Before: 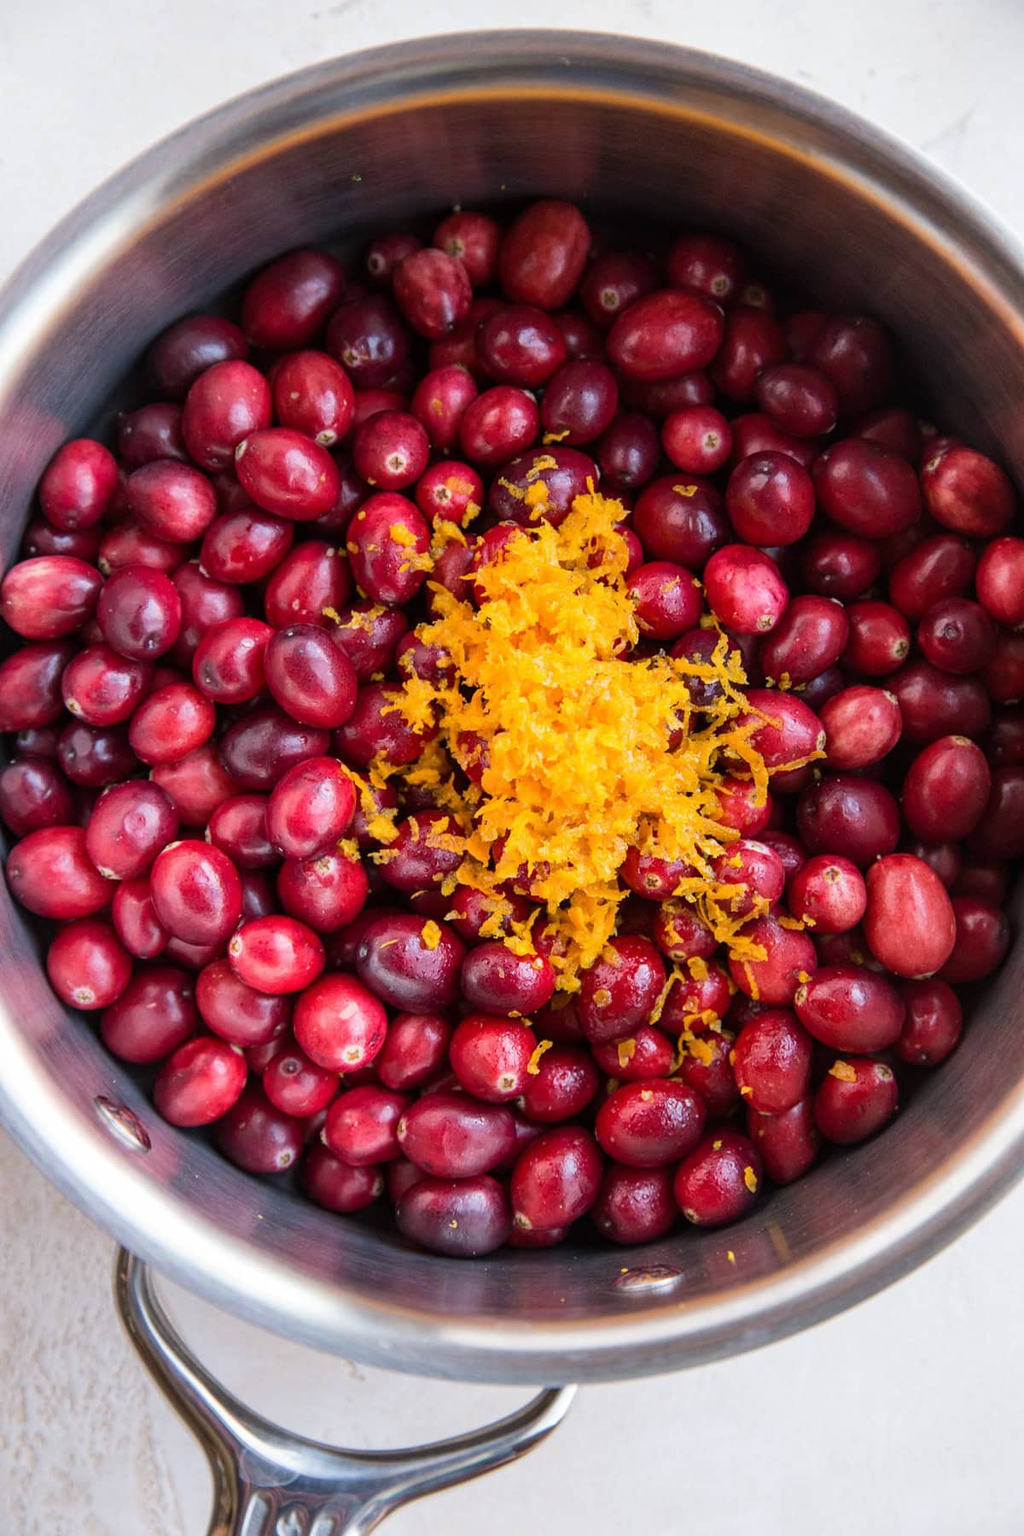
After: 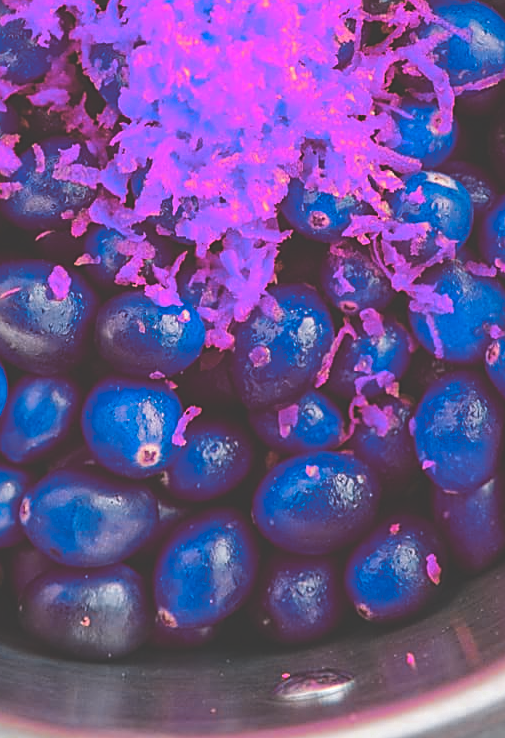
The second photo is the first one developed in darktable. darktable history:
exposure: black level correction -0.041, exposure 0.064 EV, compensate highlight preservation false
contrast brightness saturation: contrast 0.1, brightness 0.02, saturation 0.02
crop: left 37.221%, top 45.169%, right 20.63%, bottom 13.777%
color zones: curves: ch0 [(0.826, 0.353)]; ch1 [(0.242, 0.647) (0.889, 0.342)]; ch2 [(0.246, 0.089) (0.969, 0.068)]
sharpen: on, module defaults
